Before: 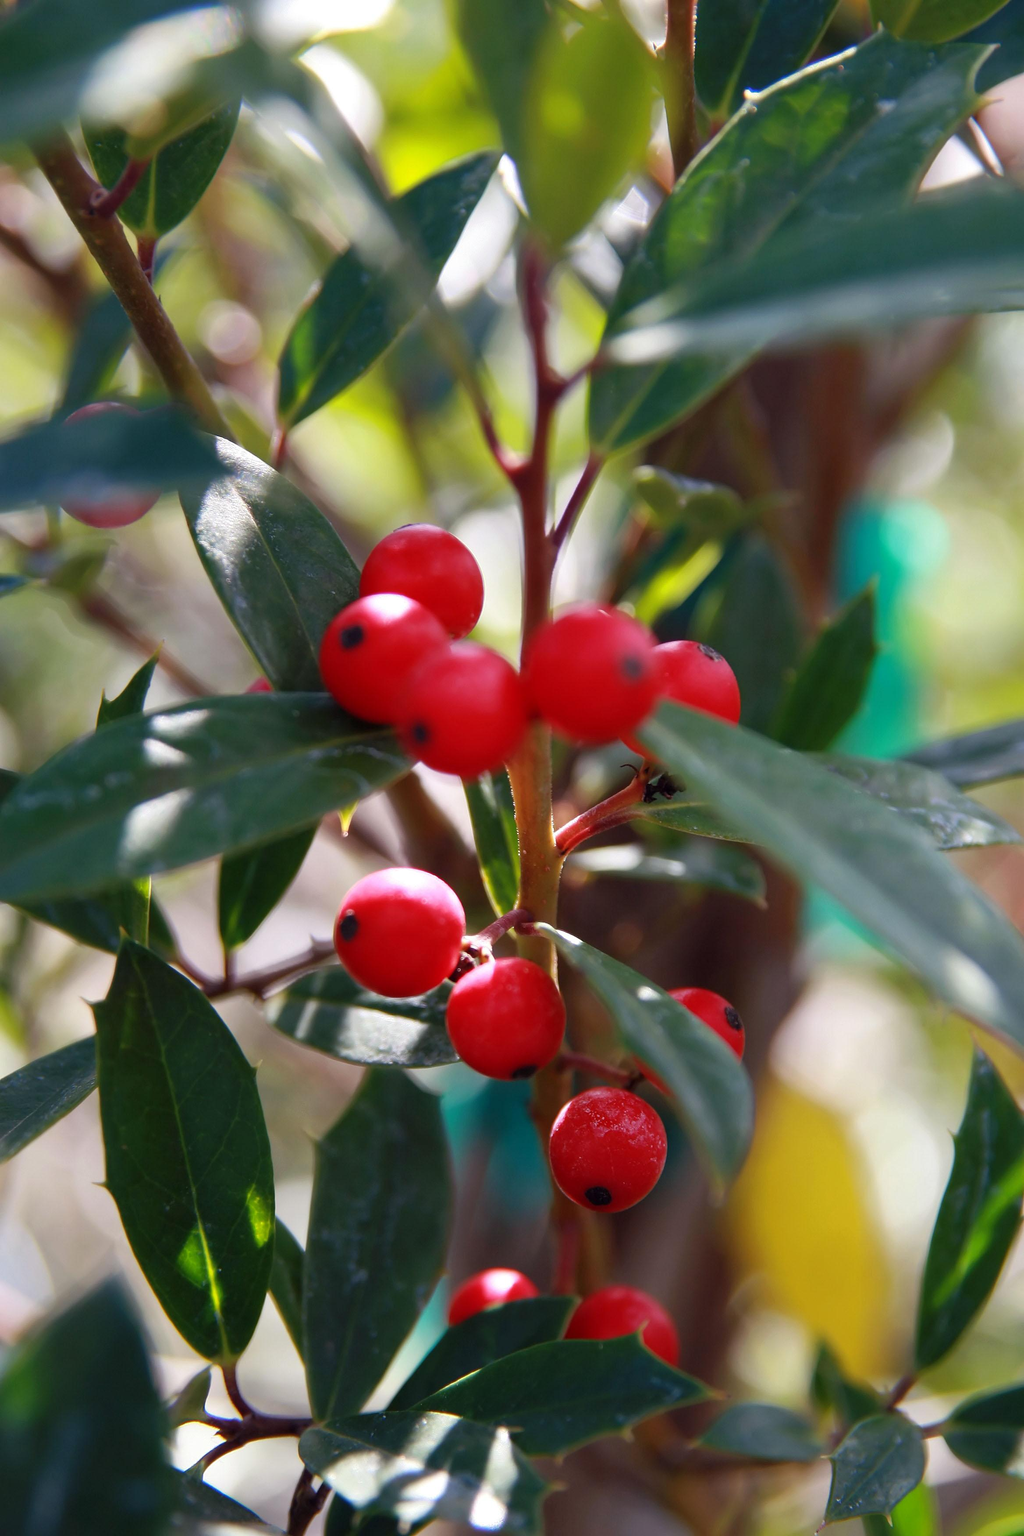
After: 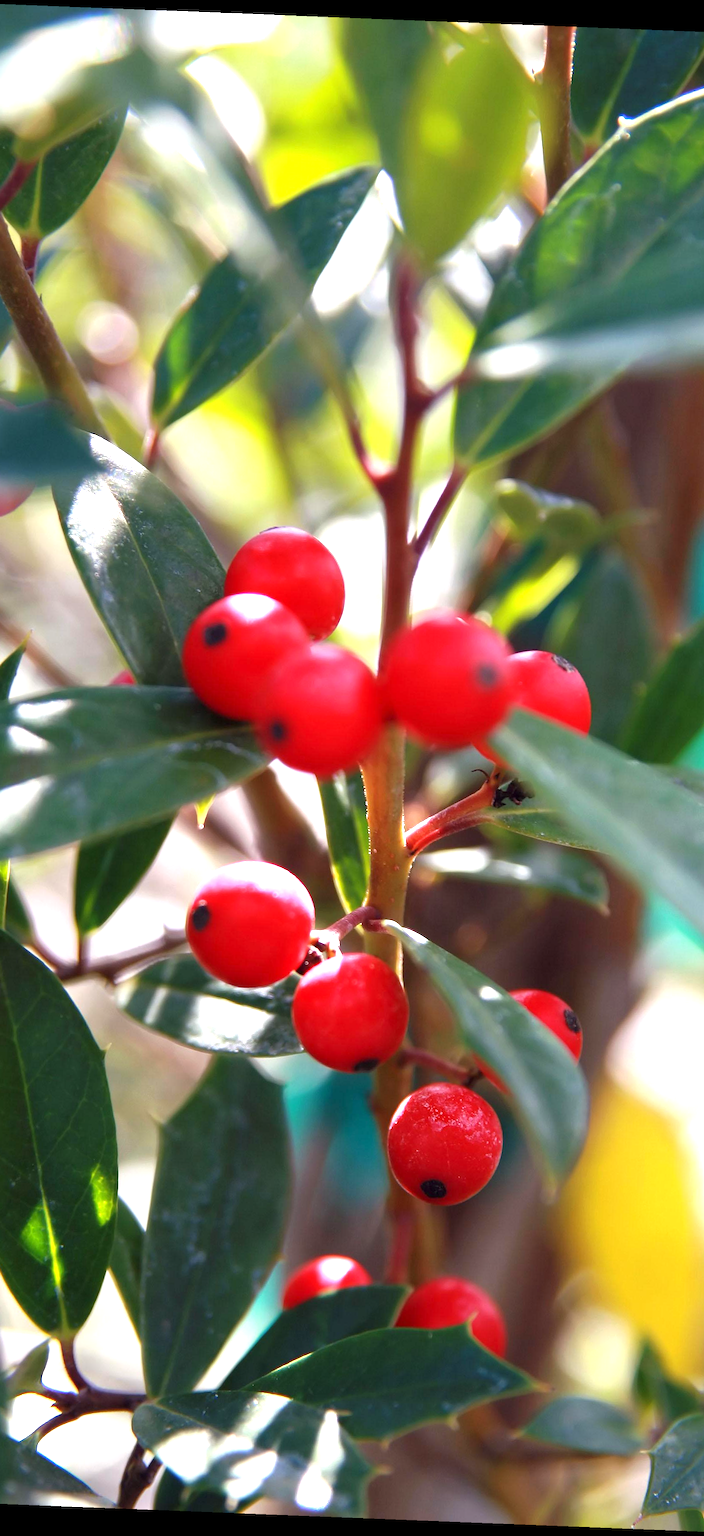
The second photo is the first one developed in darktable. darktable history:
rotate and perspective: rotation 2.27°, automatic cropping off
exposure: exposure 0.95 EV, compensate highlight preservation false
crop: left 15.419%, right 17.914%
white balance: emerald 1
